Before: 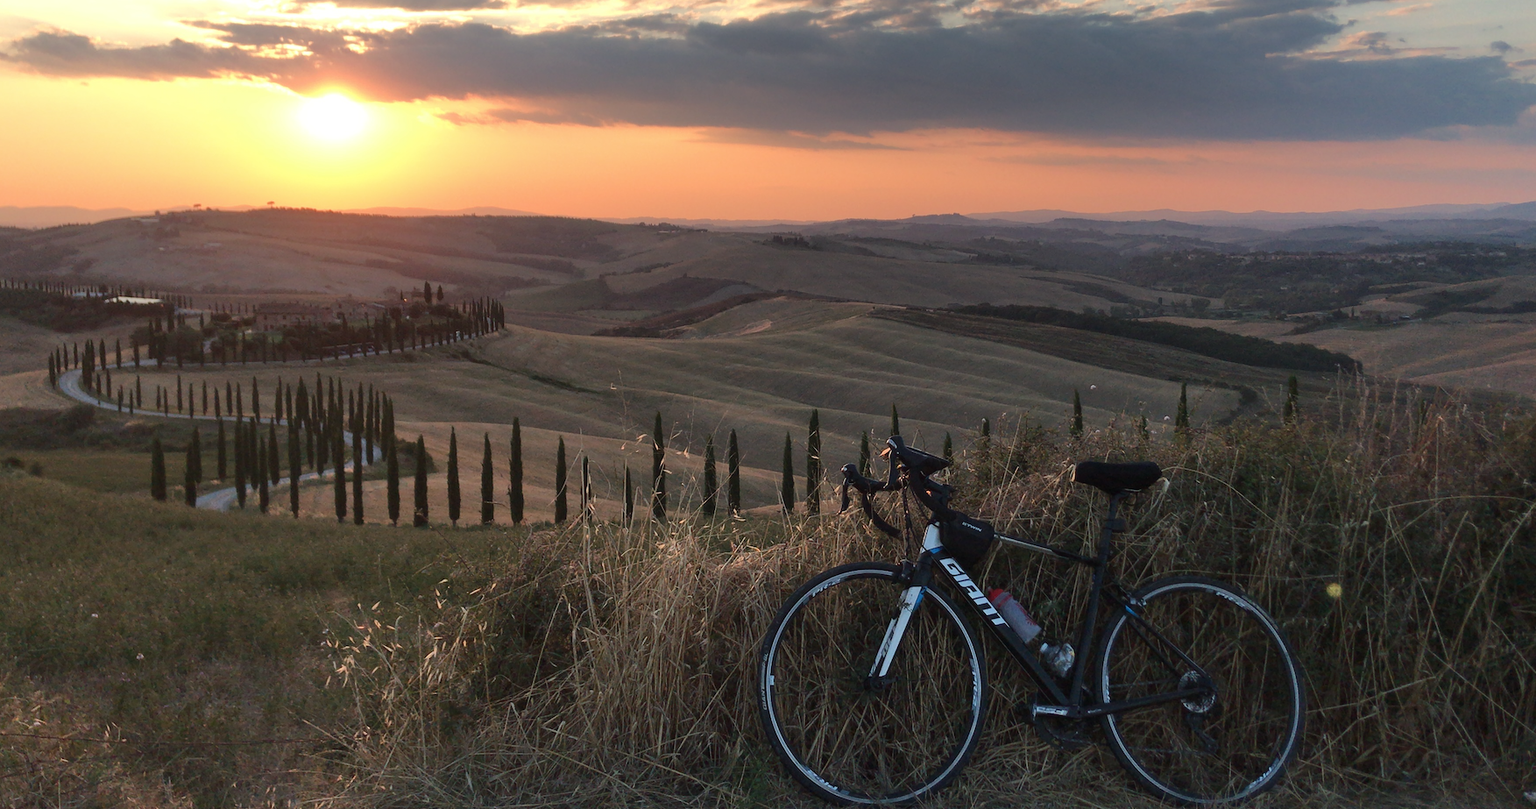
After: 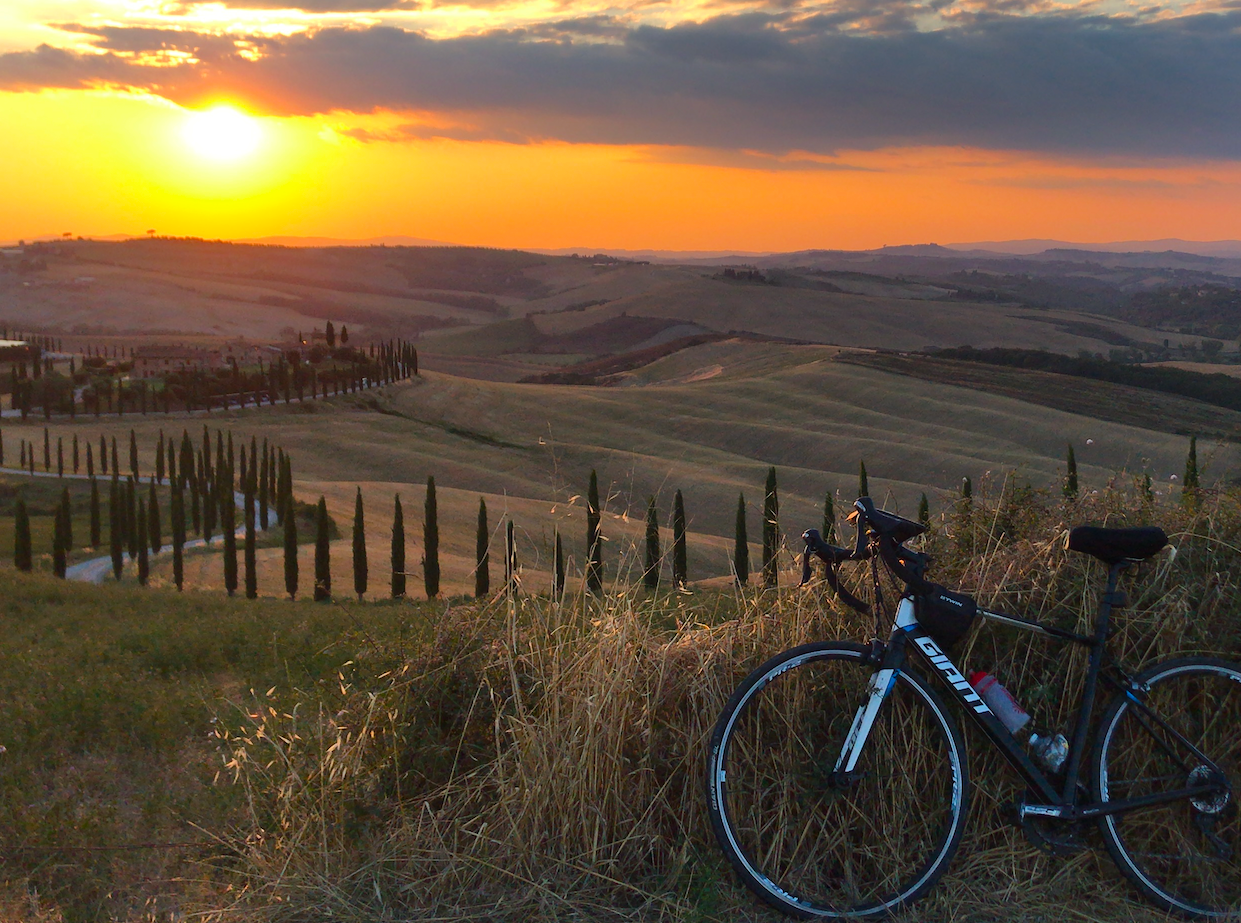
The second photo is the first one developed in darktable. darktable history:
color balance rgb: linear chroma grading › global chroma 15%, perceptual saturation grading › global saturation 30%
crop and rotate: left 9.061%, right 20.142%
